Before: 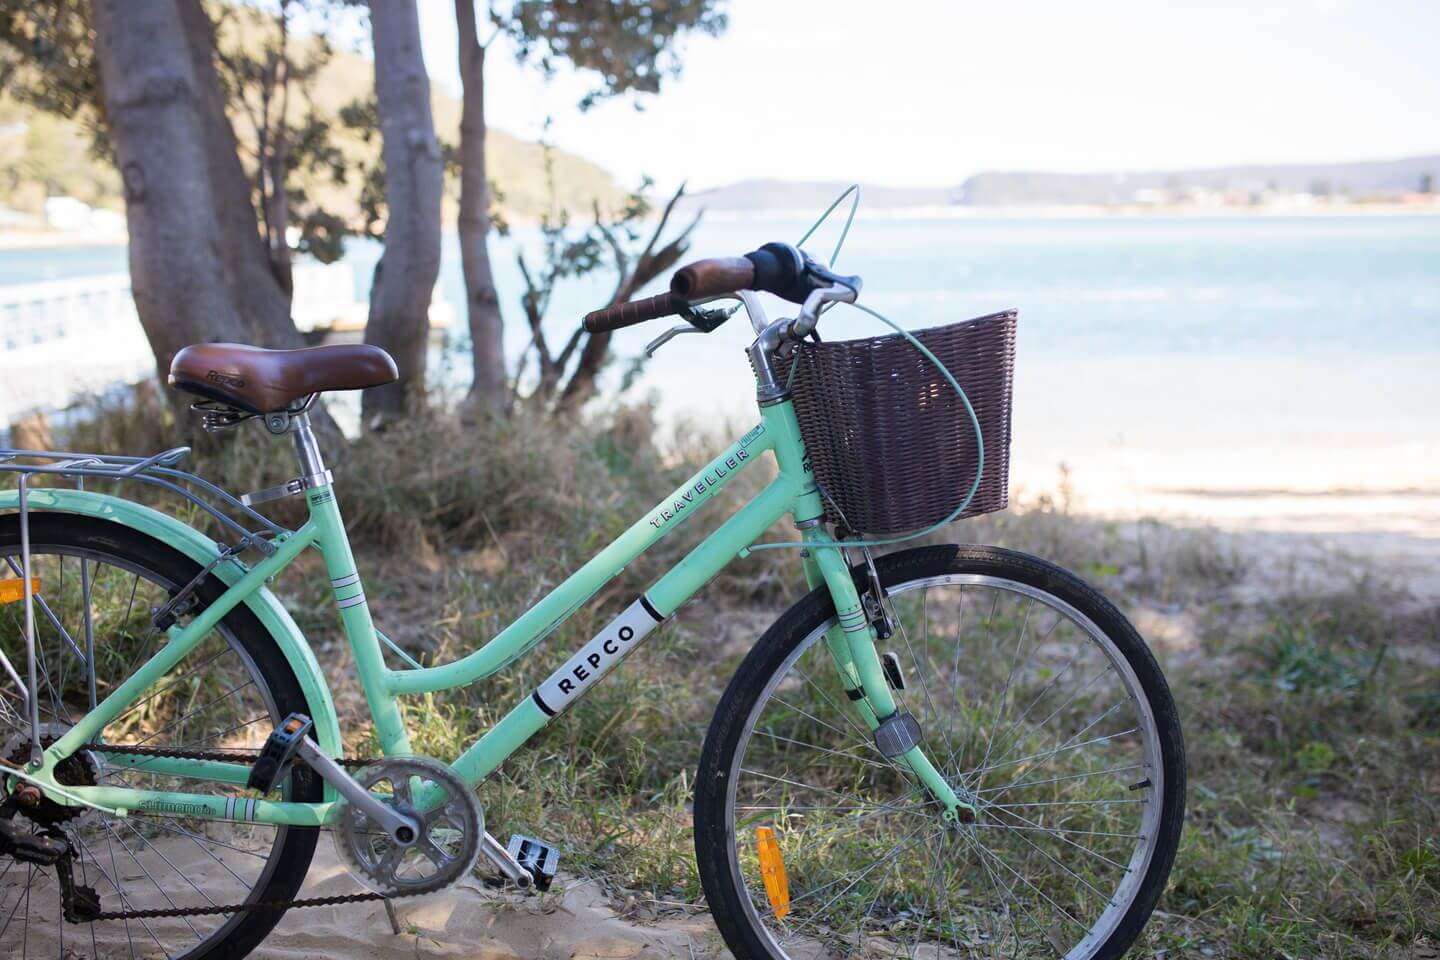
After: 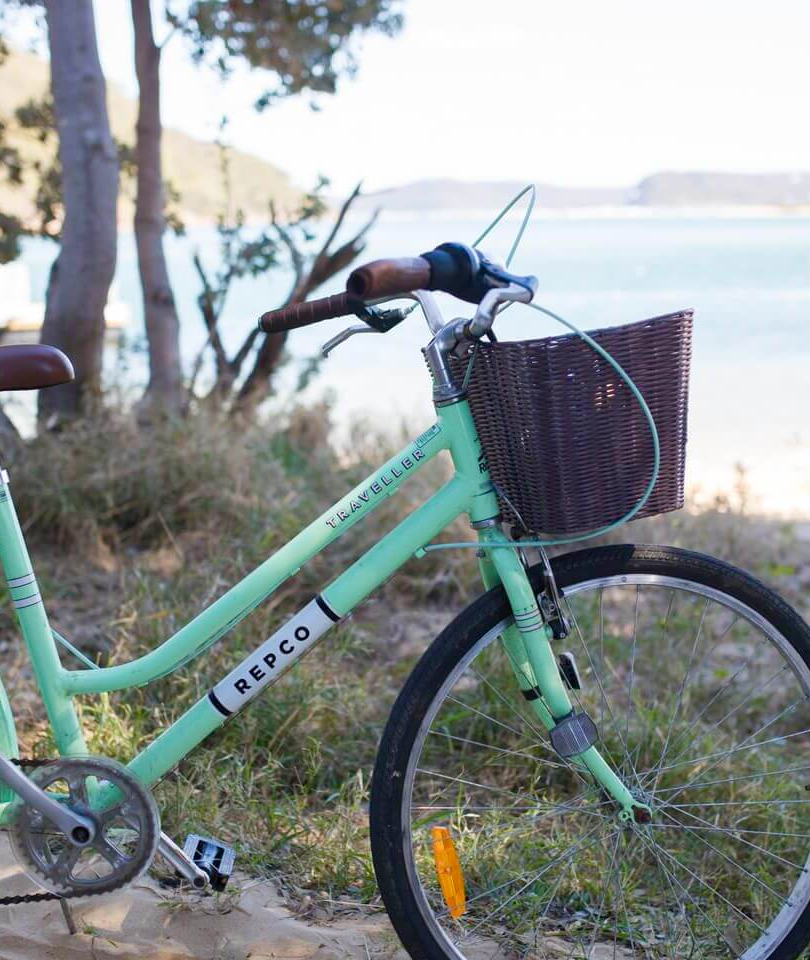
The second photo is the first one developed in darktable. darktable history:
color balance rgb: perceptual saturation grading › global saturation 20%, perceptual saturation grading › highlights -25%, perceptual saturation grading › shadows 25%
crop and rotate: left 22.516%, right 21.234%
